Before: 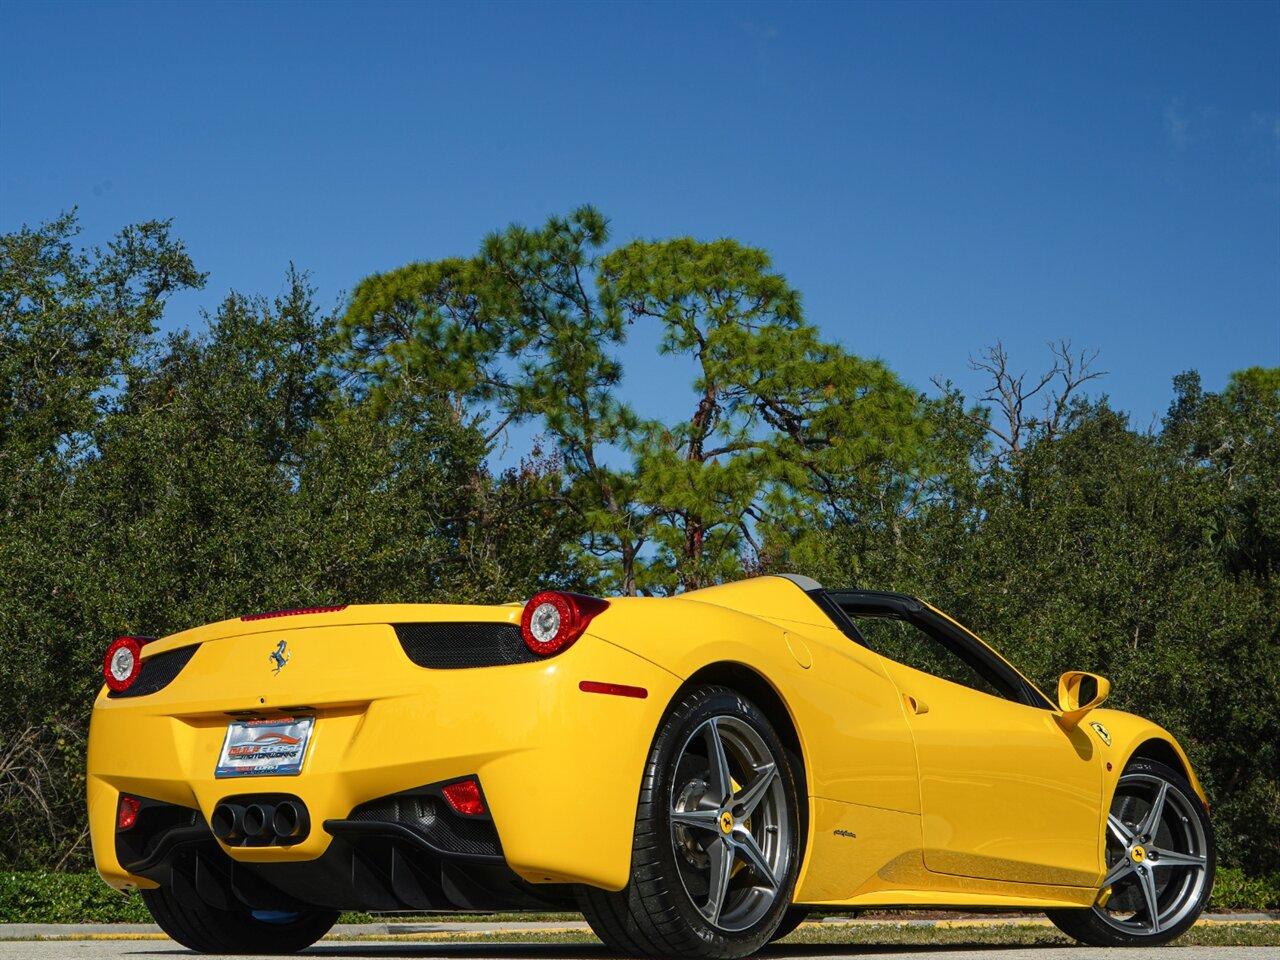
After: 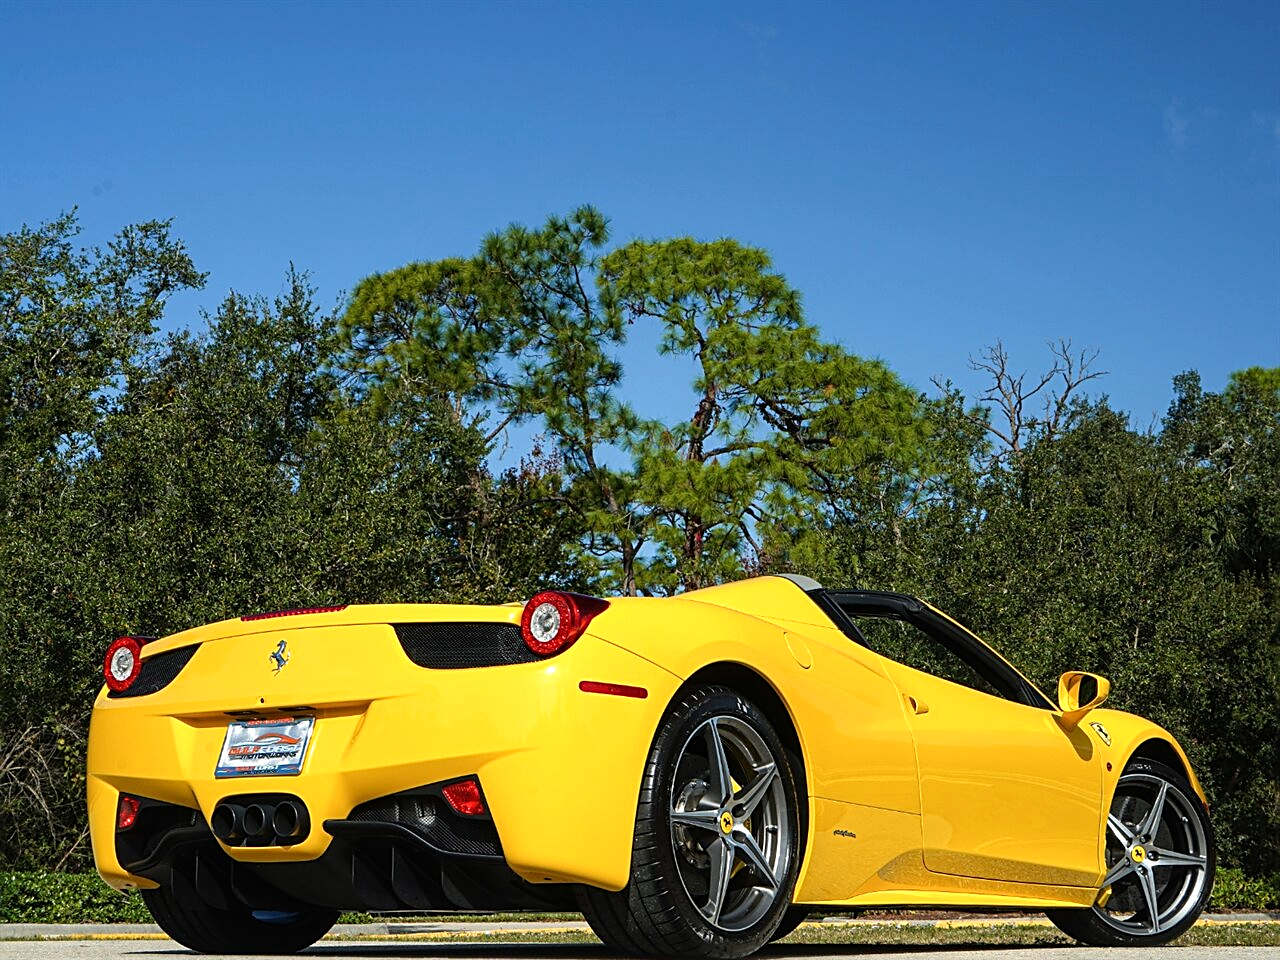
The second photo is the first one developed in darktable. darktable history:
sharpen: amount 0.499
tone equalizer: -8 EV -0.448 EV, -7 EV -0.372 EV, -6 EV -0.339 EV, -5 EV -0.207 EV, -3 EV 0.229 EV, -2 EV 0.362 EV, -1 EV 0.415 EV, +0 EV 0.386 EV
